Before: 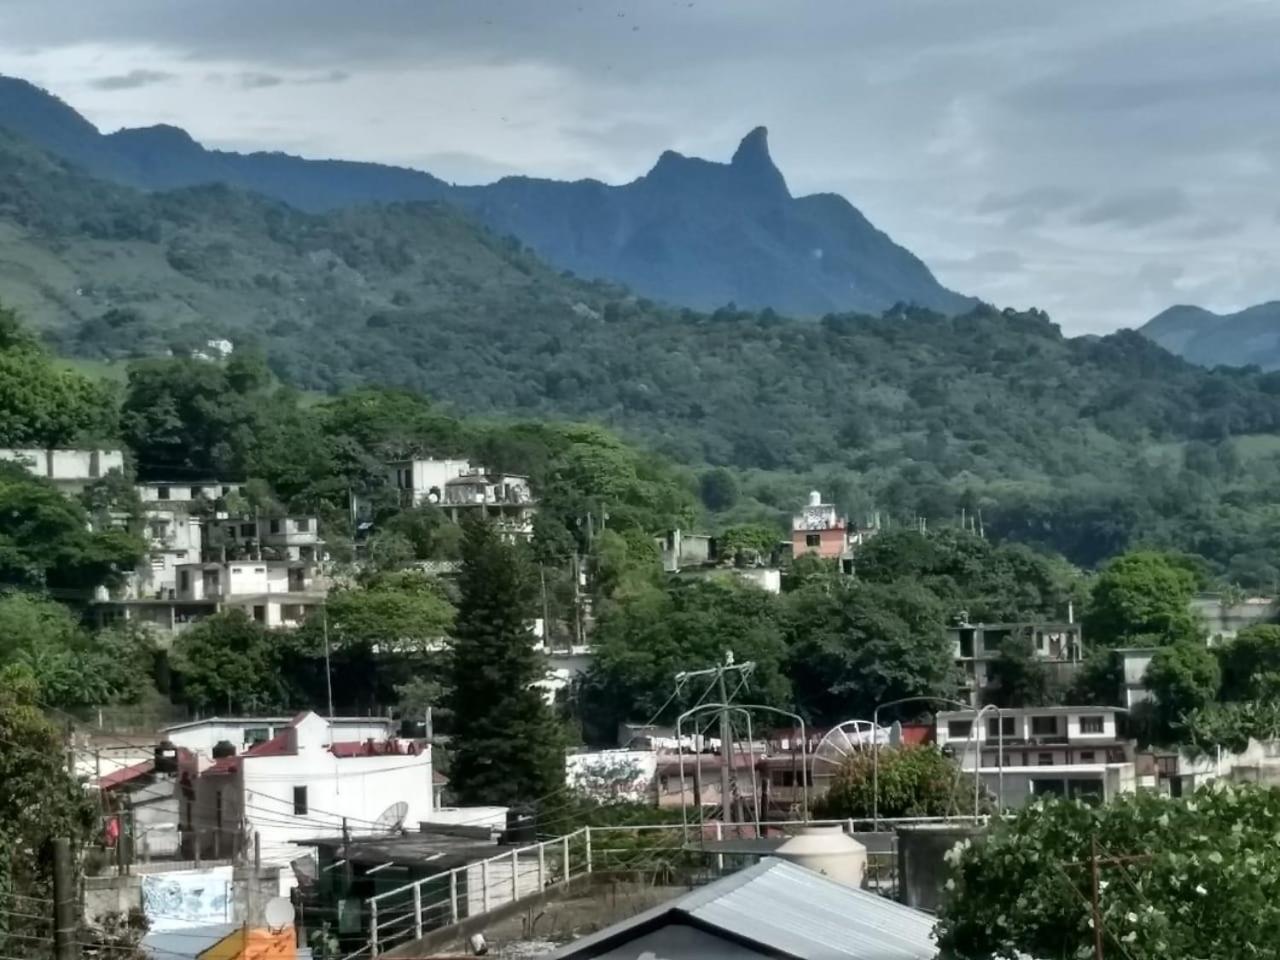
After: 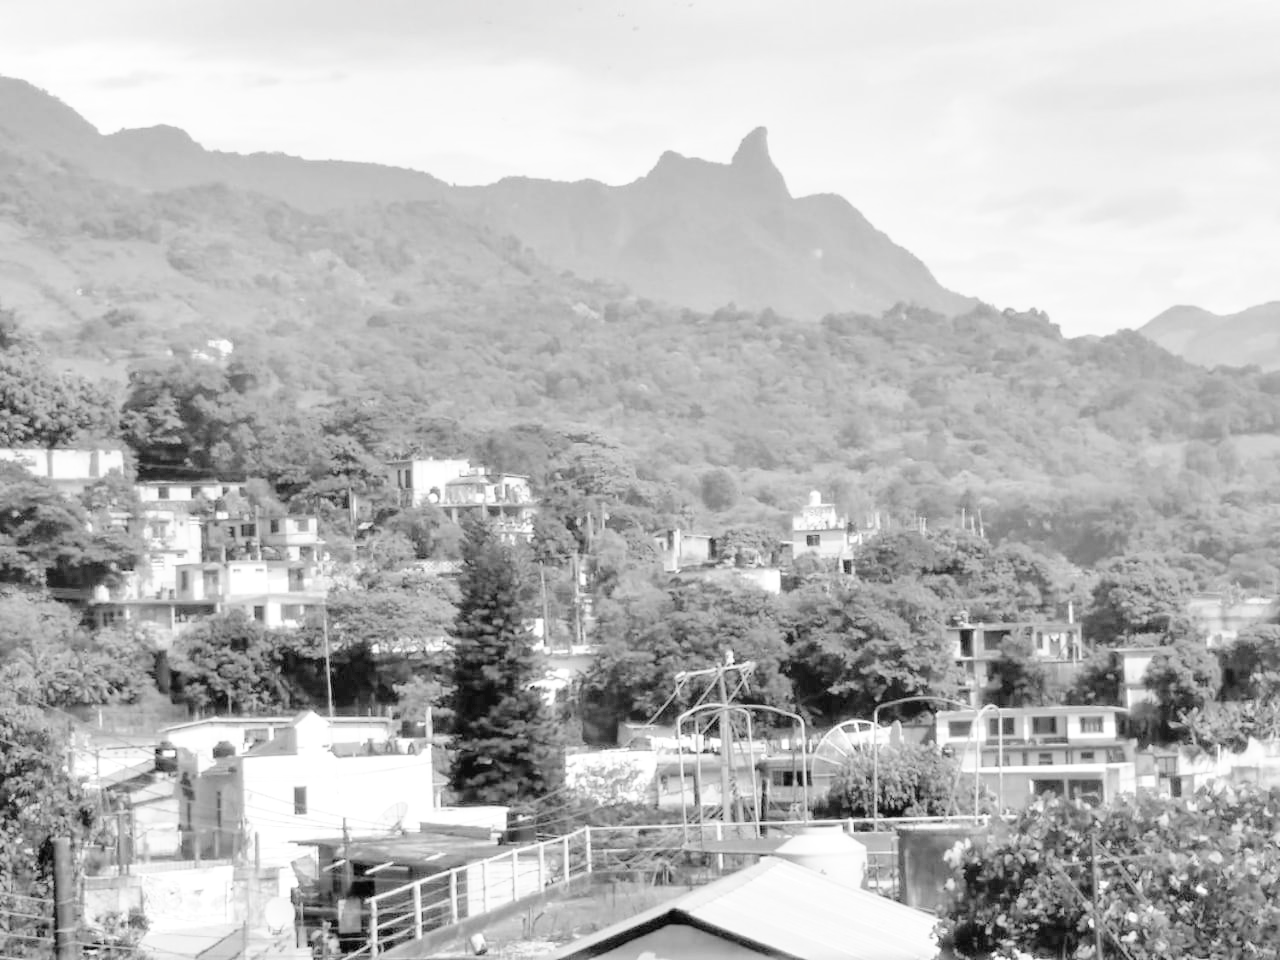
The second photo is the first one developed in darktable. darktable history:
tone curve: curves: ch0 [(0, 0) (0.003, 0.003) (0.011, 0.005) (0.025, 0.008) (0.044, 0.012) (0.069, 0.02) (0.1, 0.031) (0.136, 0.047) (0.177, 0.088) (0.224, 0.141) (0.277, 0.222) (0.335, 0.32) (0.399, 0.422) (0.468, 0.523) (0.543, 0.623) (0.623, 0.716) (0.709, 0.796) (0.801, 0.878) (0.898, 0.957) (1, 1)], preserve colors none
color look up table: target L [84.34, 84.34, 70.81, 68.83, 75.11, 68.43, 62.88, 37.46, 54.67, 41.25, 20.25, 11.69, 200.19, 78.79, 62.88, 83.2, 69.22, 59.13, 65.65, 50.9, 47.73, 34.81, 51.48, 42.63, 34.01, 23.48, 99.04, 84.34, 74.34, 68.04, 62.2, 66.05, 65.25, 54.09, 48.31, 37.99, 46.59, 40.7, 20.25, 24.38, 19.76, 23.42, 98.08, 77.55, 80.43, 67.25, 54.96, 46.59, 35.61], target a [0 ×4, 0.002, 0.002, 0, 0.001, 0.001, 0.001, 0, 0.001, 0 ×7, 0.001 ×7, -0.005, 0 ×6, 0.001 ×4, 0.002, 0.001, 0, 0.001, -0.127, -0.005, 0, 0, 0, 0.002, 0.001, 0.001], target b [0.003, 0.003, 0.004, 0.003, 0.001, 0, 0, -0.004, -0.002, -0.004, -0.002, -0.001, 0, 0.005, 0, 0.003, 0.003, 0, 0.003, -0.003, -0.003, -0.004, -0.003, -0.004, -0.004, -0.004, 0.043, 0.003, 0.003, 0.003, 0, 0.003, 0.004, -0.003, -0.003, -0.004, -0.003, -0.005, -0.002, -0.004, -0.002, -0.031, 0.044, 0.005, 0.005, 0.003, -0.004, -0.003, -0.004], num patches 49
